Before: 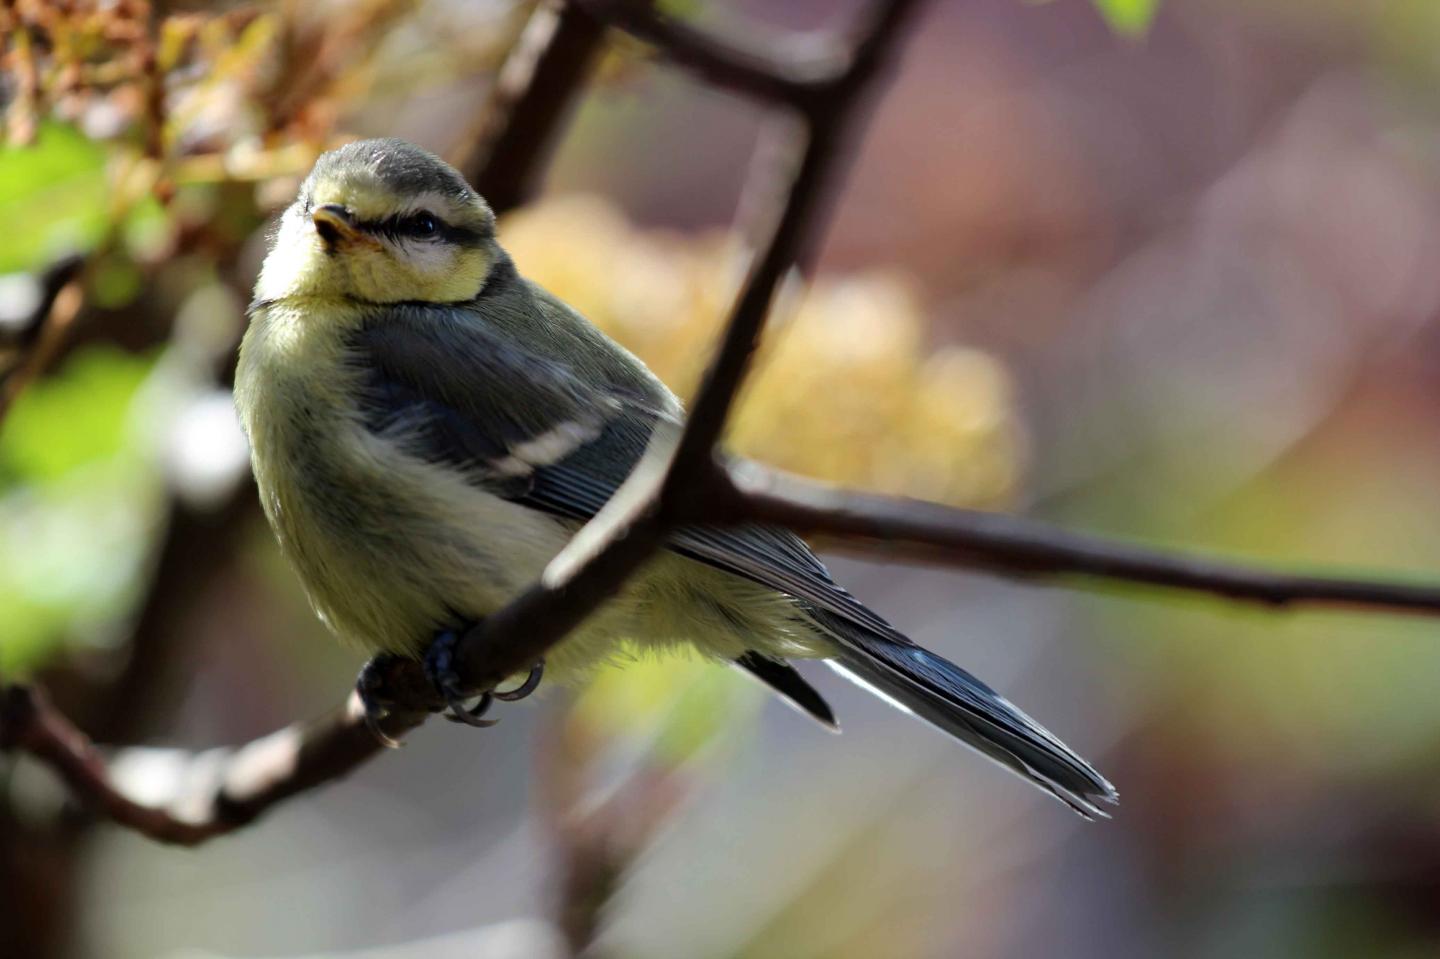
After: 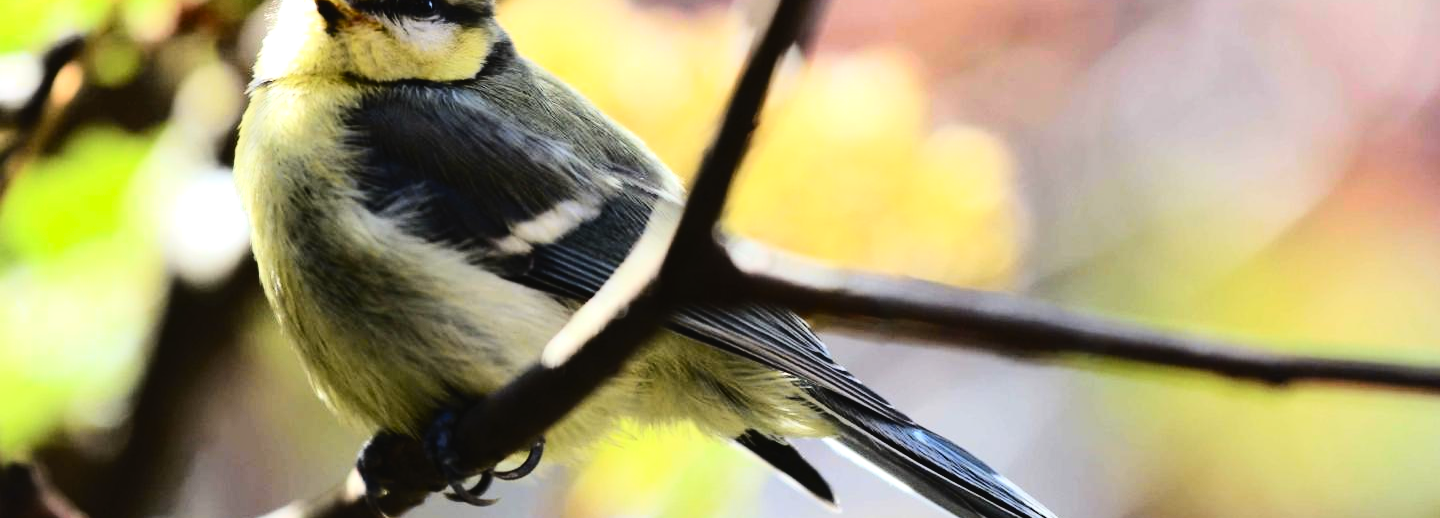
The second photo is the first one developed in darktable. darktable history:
crop and rotate: top 23.09%, bottom 22.81%
tone curve: curves: ch0 [(0, 0.029) (0.071, 0.087) (0.223, 0.265) (0.447, 0.605) (0.654, 0.823) (0.861, 0.943) (1, 0.981)]; ch1 [(0, 0) (0.353, 0.344) (0.447, 0.449) (0.502, 0.501) (0.547, 0.54) (0.57, 0.582) (0.608, 0.608) (0.618, 0.631) (0.657, 0.699) (1, 1)]; ch2 [(0, 0) (0.34, 0.314) (0.456, 0.456) (0.5, 0.503) (0.528, 0.54) (0.557, 0.577) (0.589, 0.626) (1, 1)], color space Lab, independent channels, preserve colors none
tone equalizer: -8 EV -0.765 EV, -7 EV -0.679 EV, -6 EV -0.593 EV, -5 EV -0.378 EV, -3 EV 0.396 EV, -2 EV 0.6 EV, -1 EV 0.677 EV, +0 EV 0.749 EV
